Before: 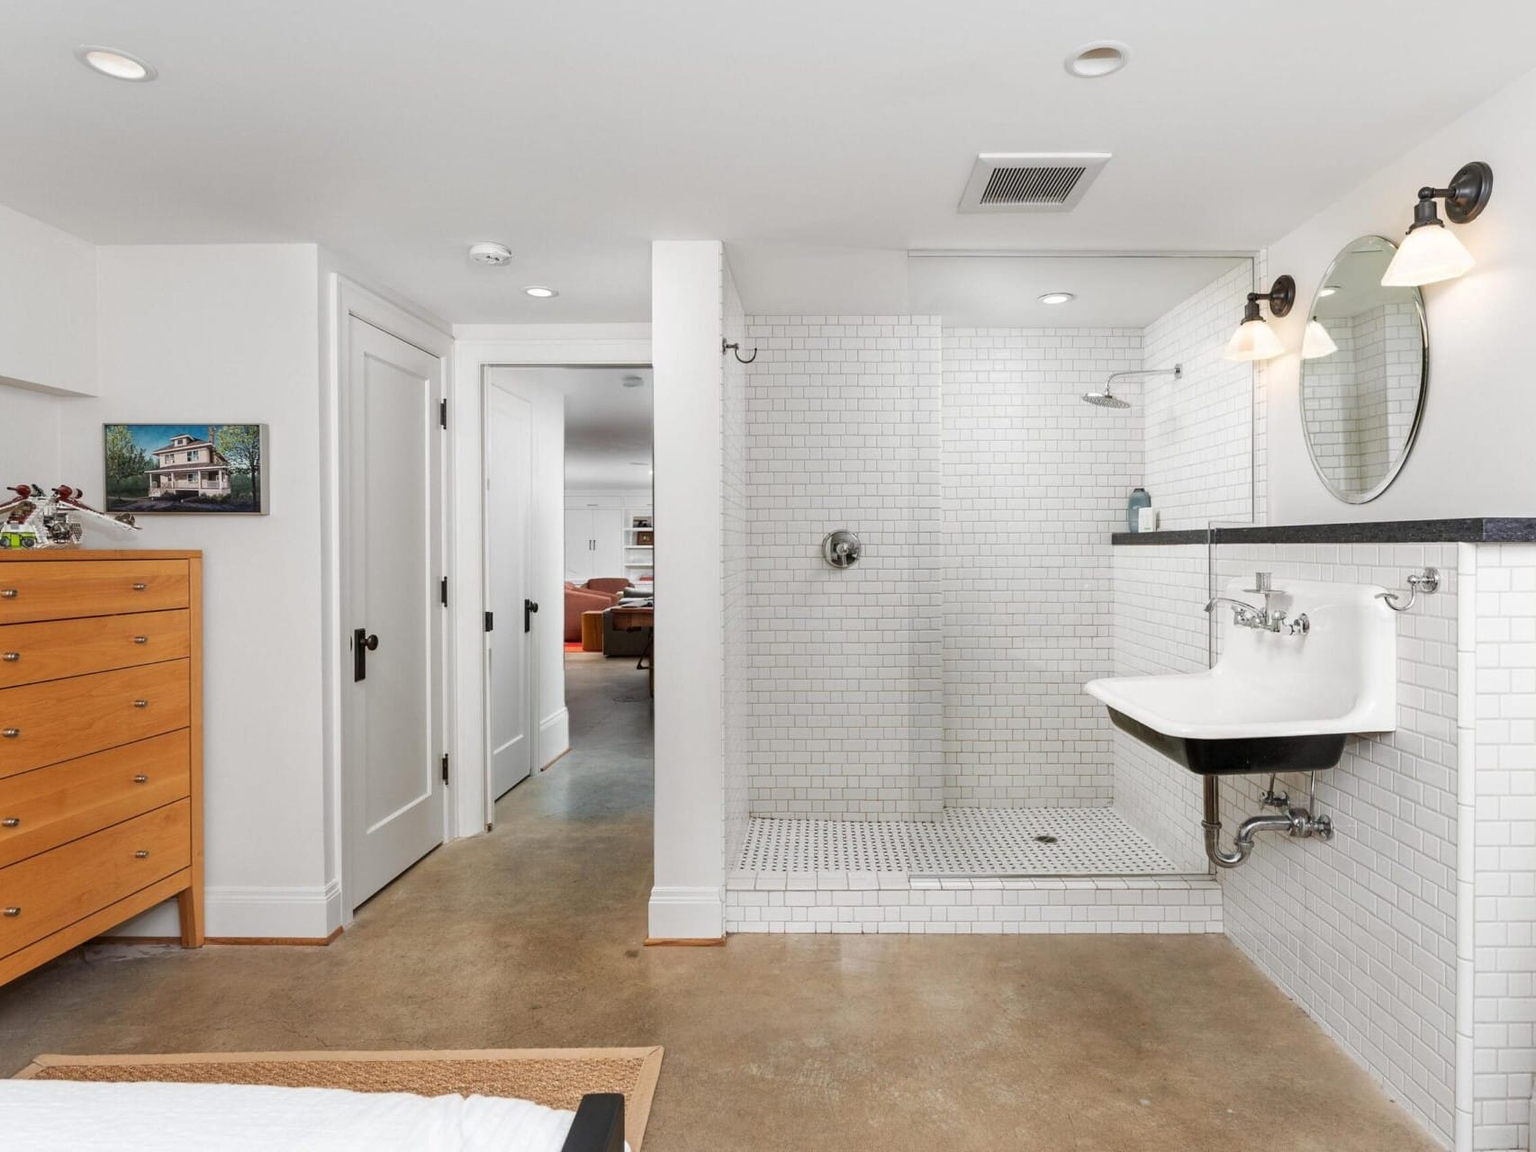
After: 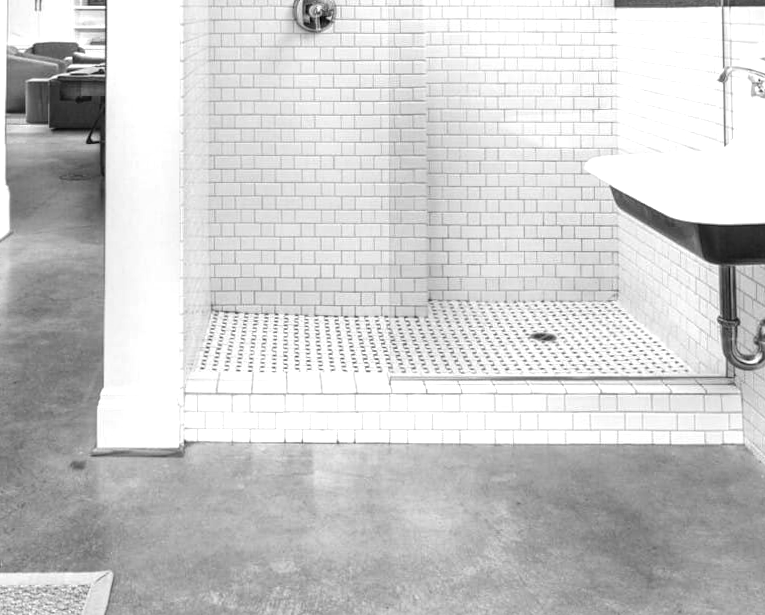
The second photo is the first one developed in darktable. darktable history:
local contrast: detail 130%
crop: left 35.976%, top 45.819%, right 18.162%, bottom 5.807%
rotate and perspective: rotation 0.226°, lens shift (vertical) -0.042, crop left 0.023, crop right 0.982, crop top 0.006, crop bottom 0.994
white balance: emerald 1
monochrome: on, module defaults
exposure: black level correction -0.002, exposure 0.708 EV, compensate exposure bias true, compensate highlight preservation false
